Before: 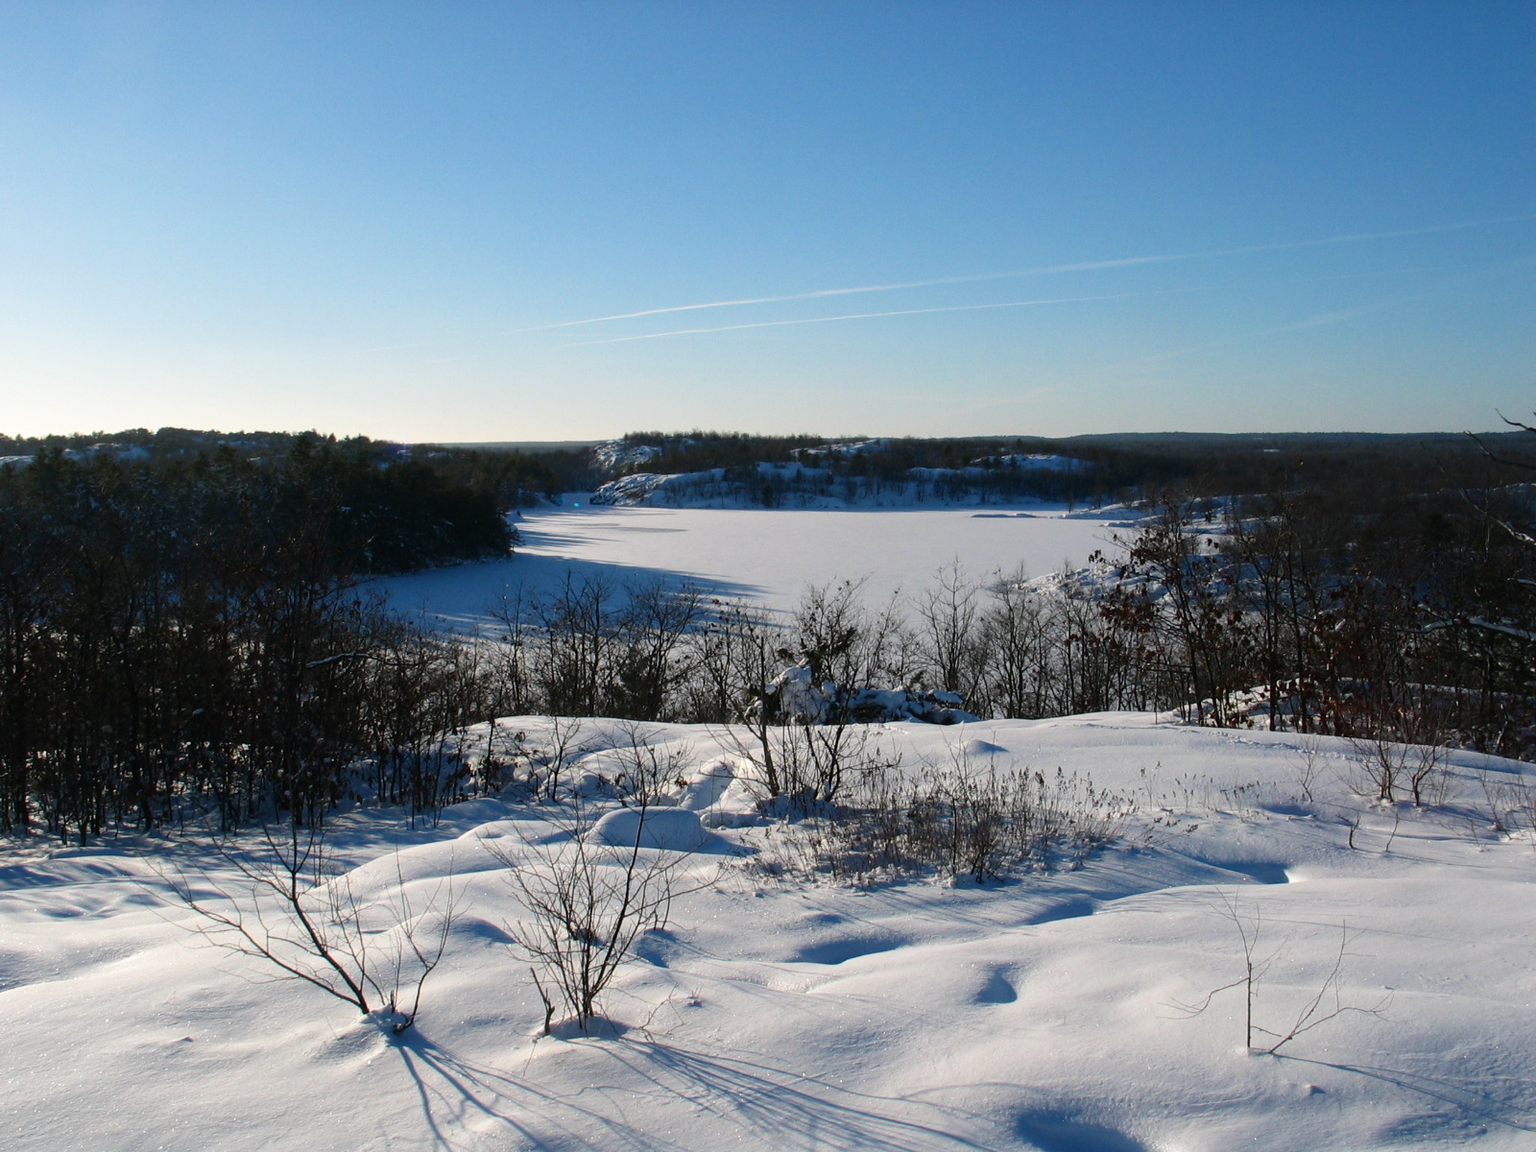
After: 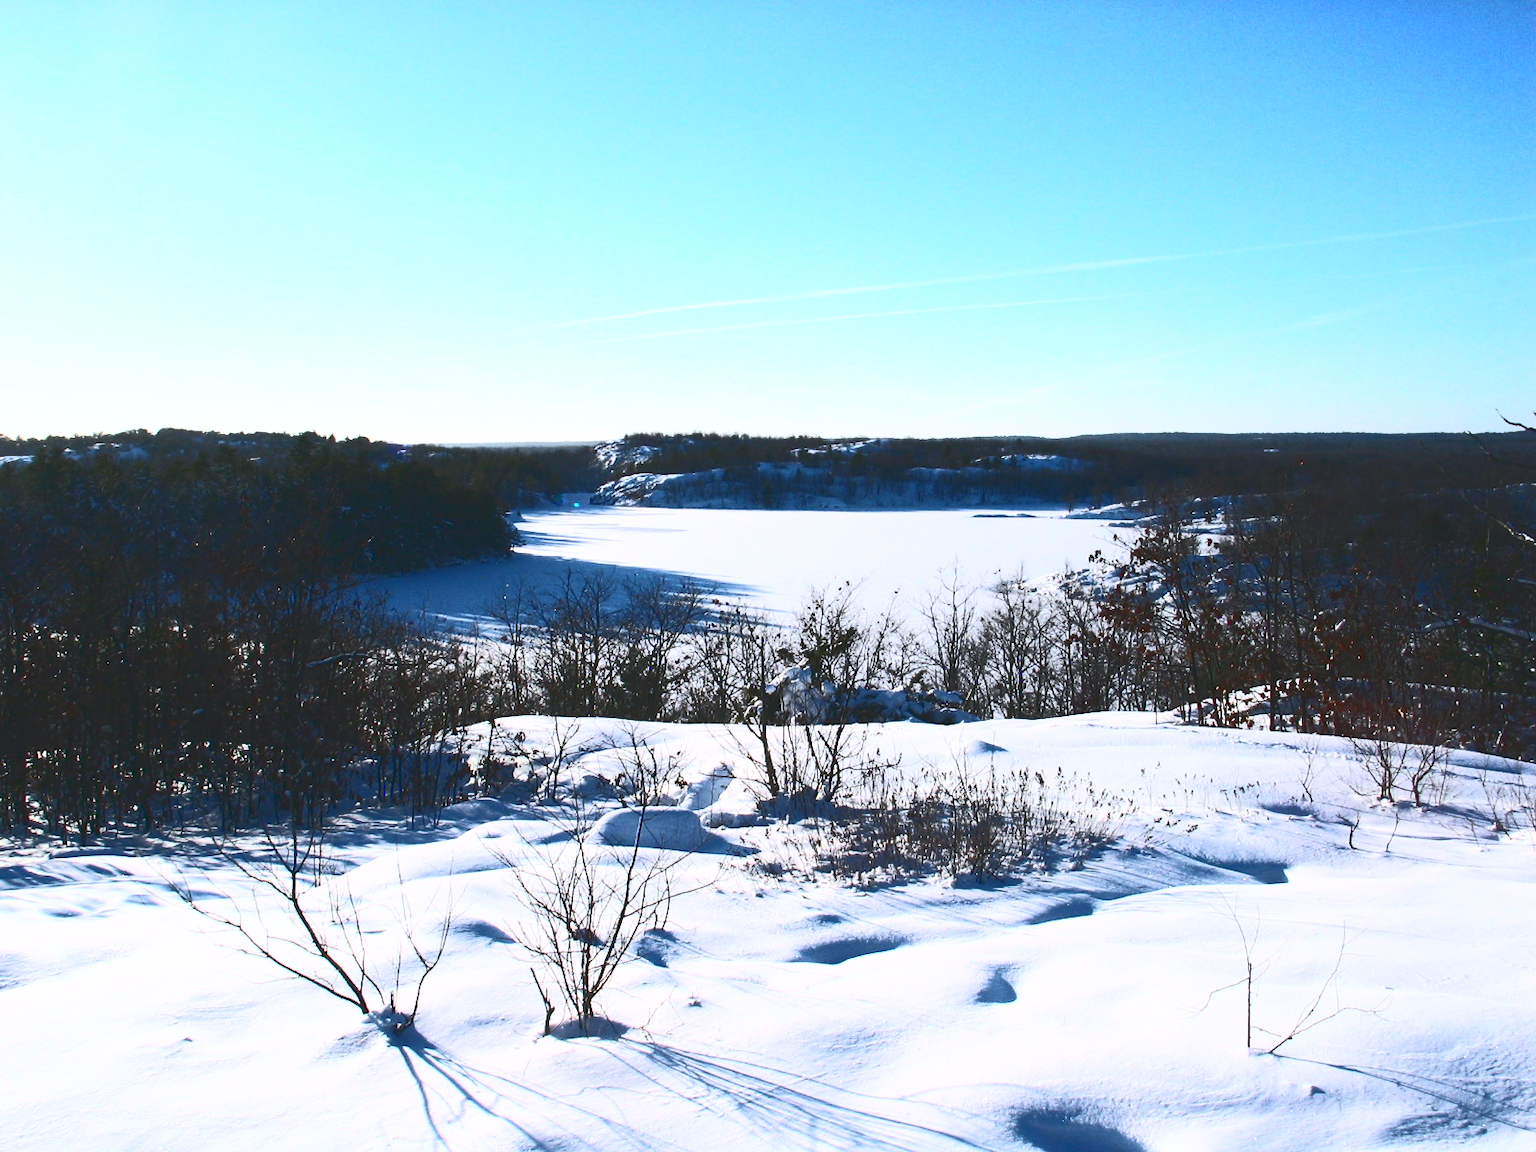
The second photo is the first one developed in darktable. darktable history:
base curve: curves: ch0 [(0, 0.015) (0.085, 0.116) (0.134, 0.298) (0.19, 0.545) (0.296, 0.764) (0.599, 0.982) (1, 1)]
color calibration: illuminant as shot in camera, x 0.358, y 0.373, temperature 4628.91 K
